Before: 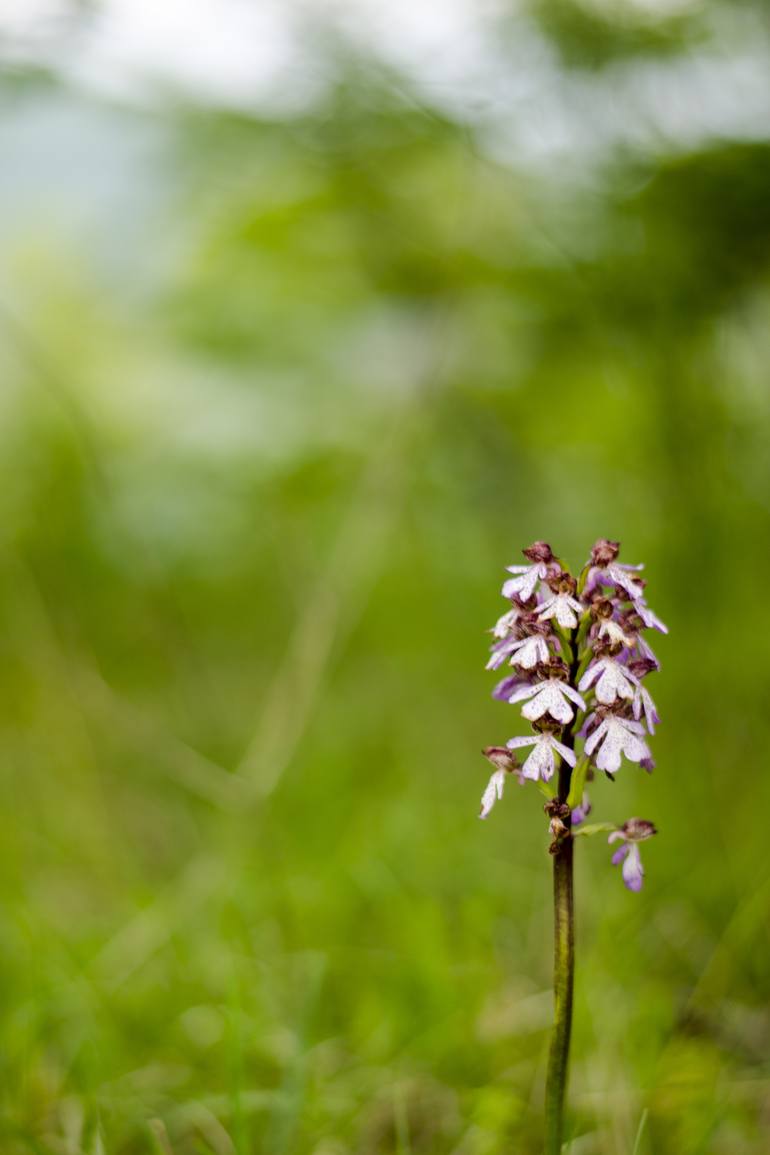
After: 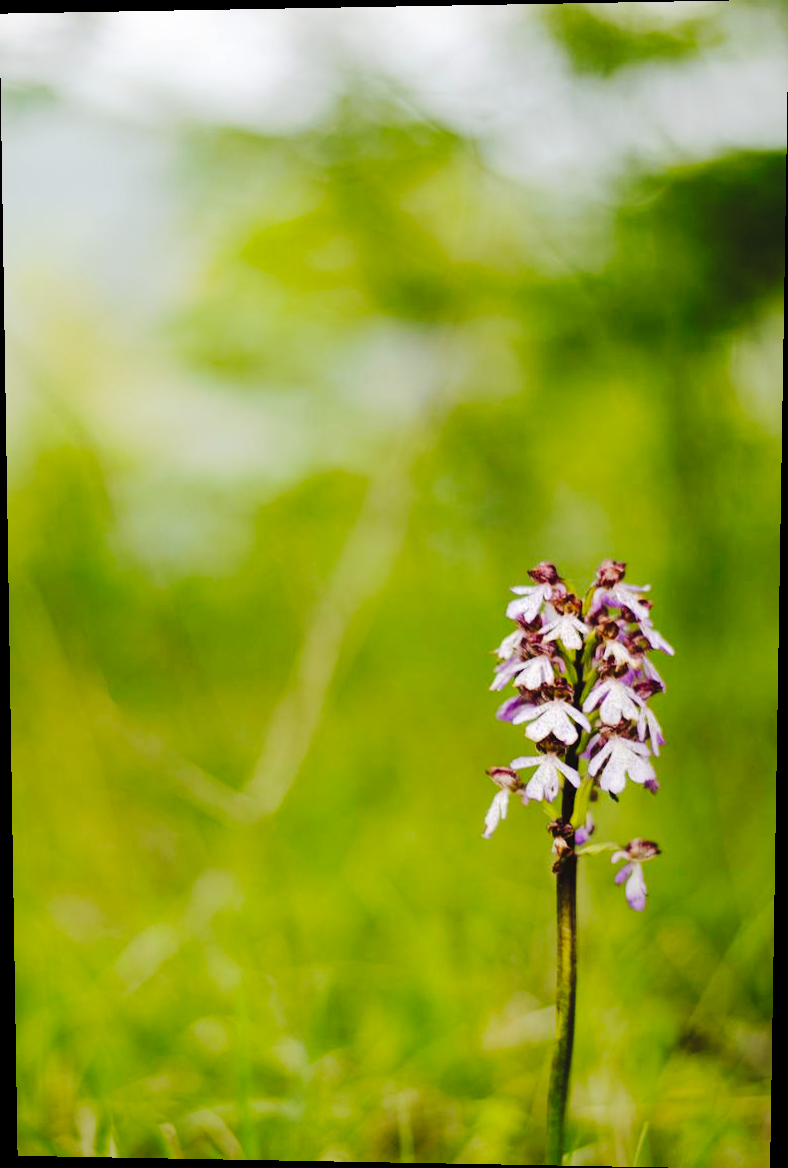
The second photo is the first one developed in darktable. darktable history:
tone curve: curves: ch0 [(0, 0) (0.003, 0.054) (0.011, 0.057) (0.025, 0.056) (0.044, 0.062) (0.069, 0.071) (0.1, 0.088) (0.136, 0.111) (0.177, 0.146) (0.224, 0.19) (0.277, 0.261) (0.335, 0.363) (0.399, 0.458) (0.468, 0.562) (0.543, 0.653) (0.623, 0.725) (0.709, 0.801) (0.801, 0.853) (0.898, 0.915) (1, 1)], preserve colors none
rotate and perspective: lens shift (vertical) 0.048, lens shift (horizontal) -0.024, automatic cropping off
